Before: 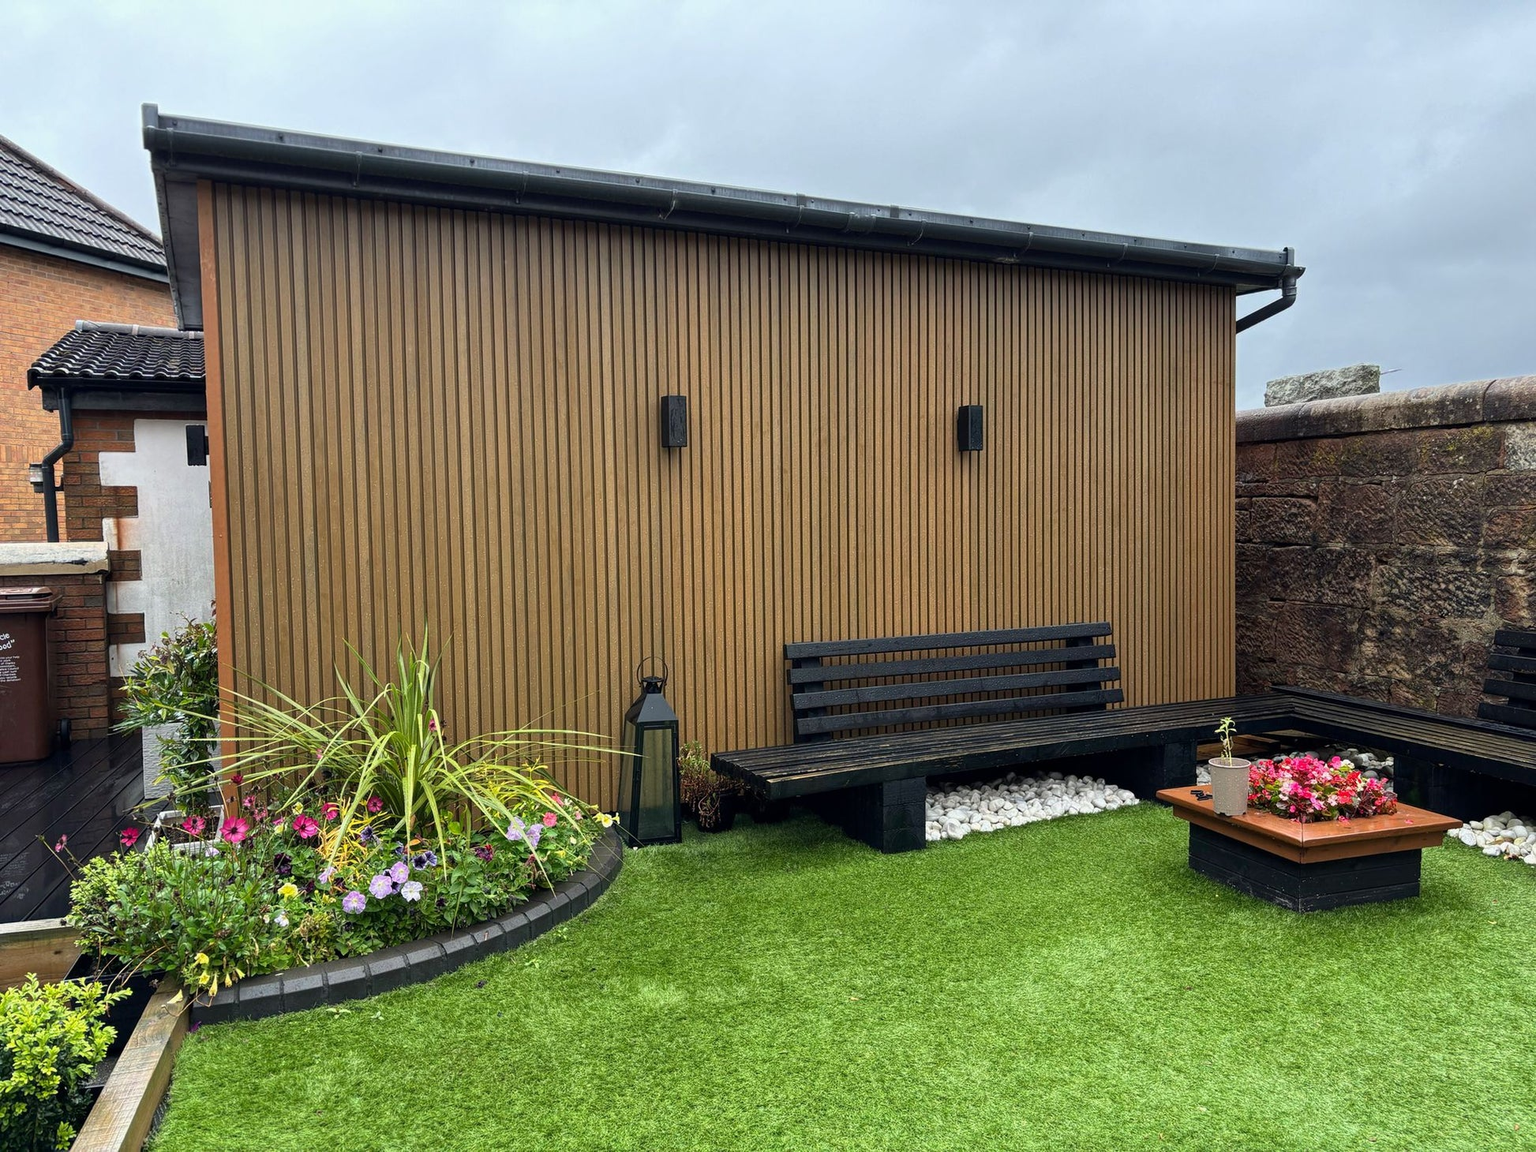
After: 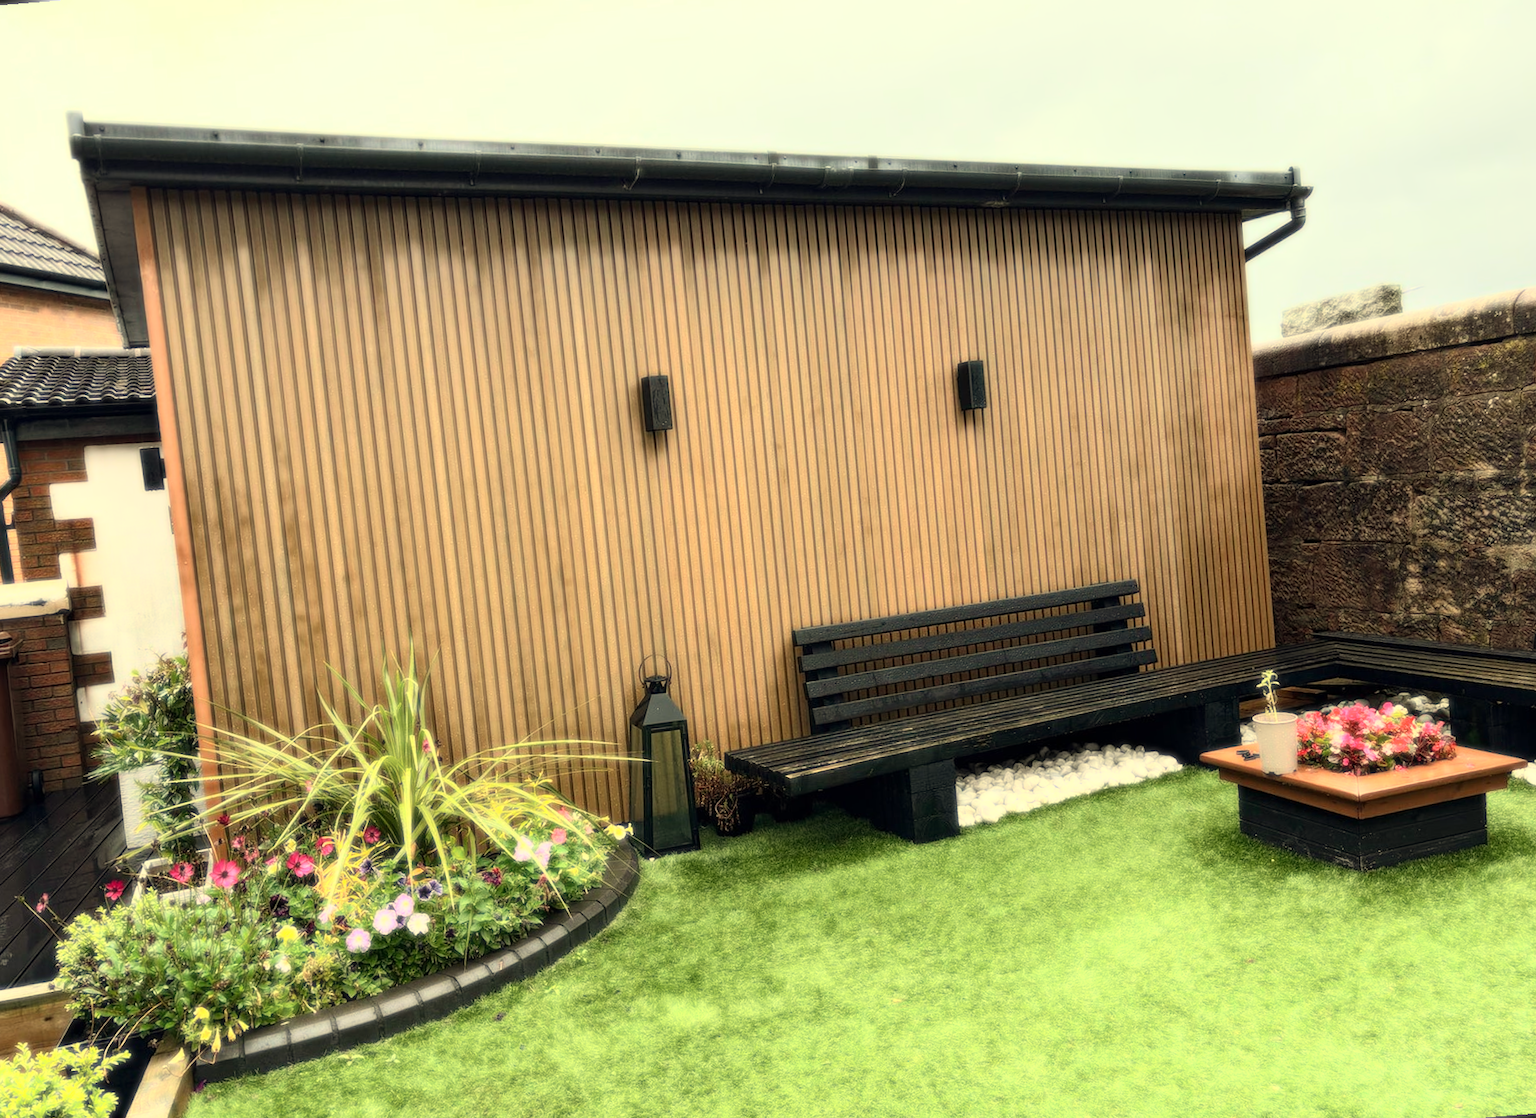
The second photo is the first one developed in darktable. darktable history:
bloom: size 0%, threshold 54.82%, strength 8.31%
rotate and perspective: rotation -4.57°, crop left 0.054, crop right 0.944, crop top 0.087, crop bottom 0.914
white balance: red 1.08, blue 0.791
